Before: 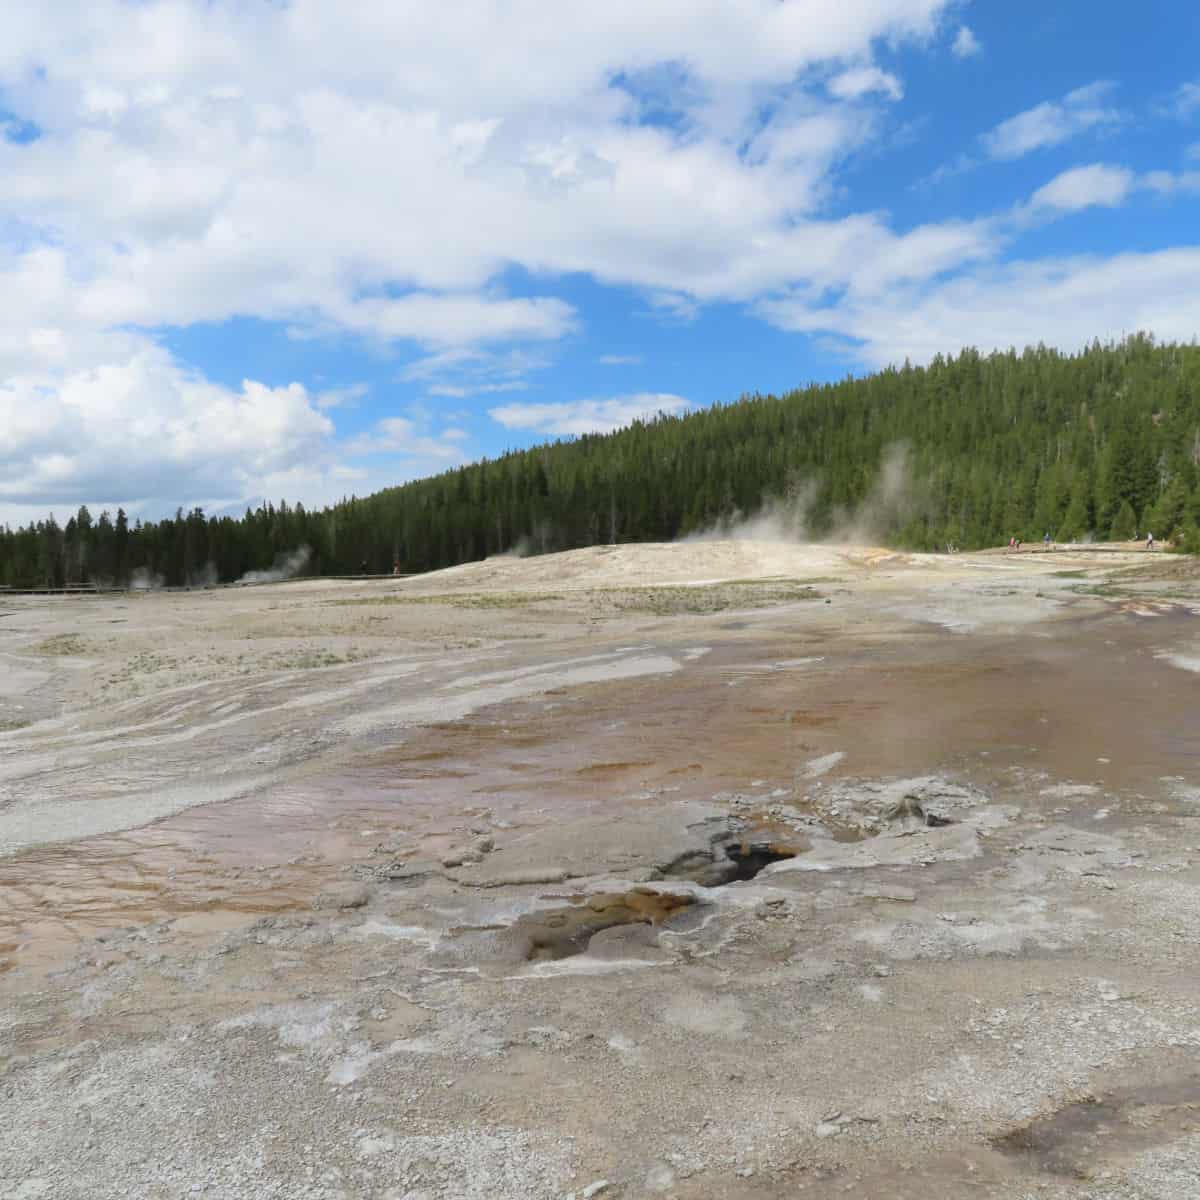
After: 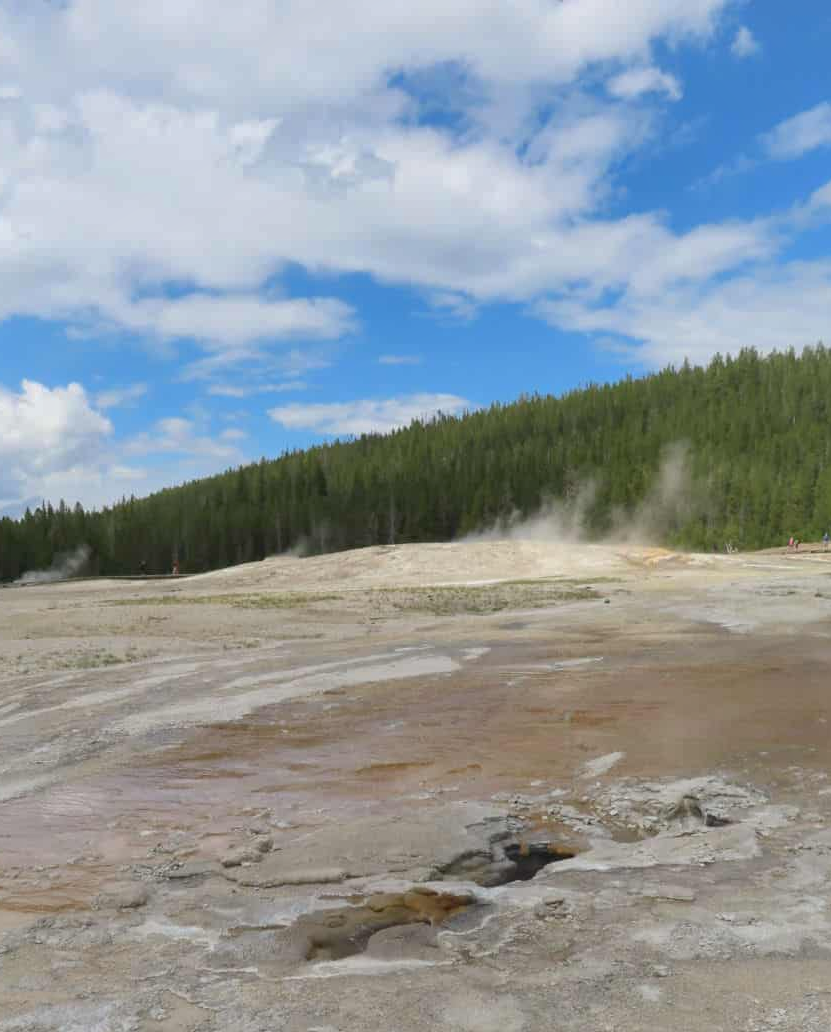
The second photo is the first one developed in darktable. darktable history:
shadows and highlights: on, module defaults
crop: left 18.479%, right 12.2%, bottom 13.971%
